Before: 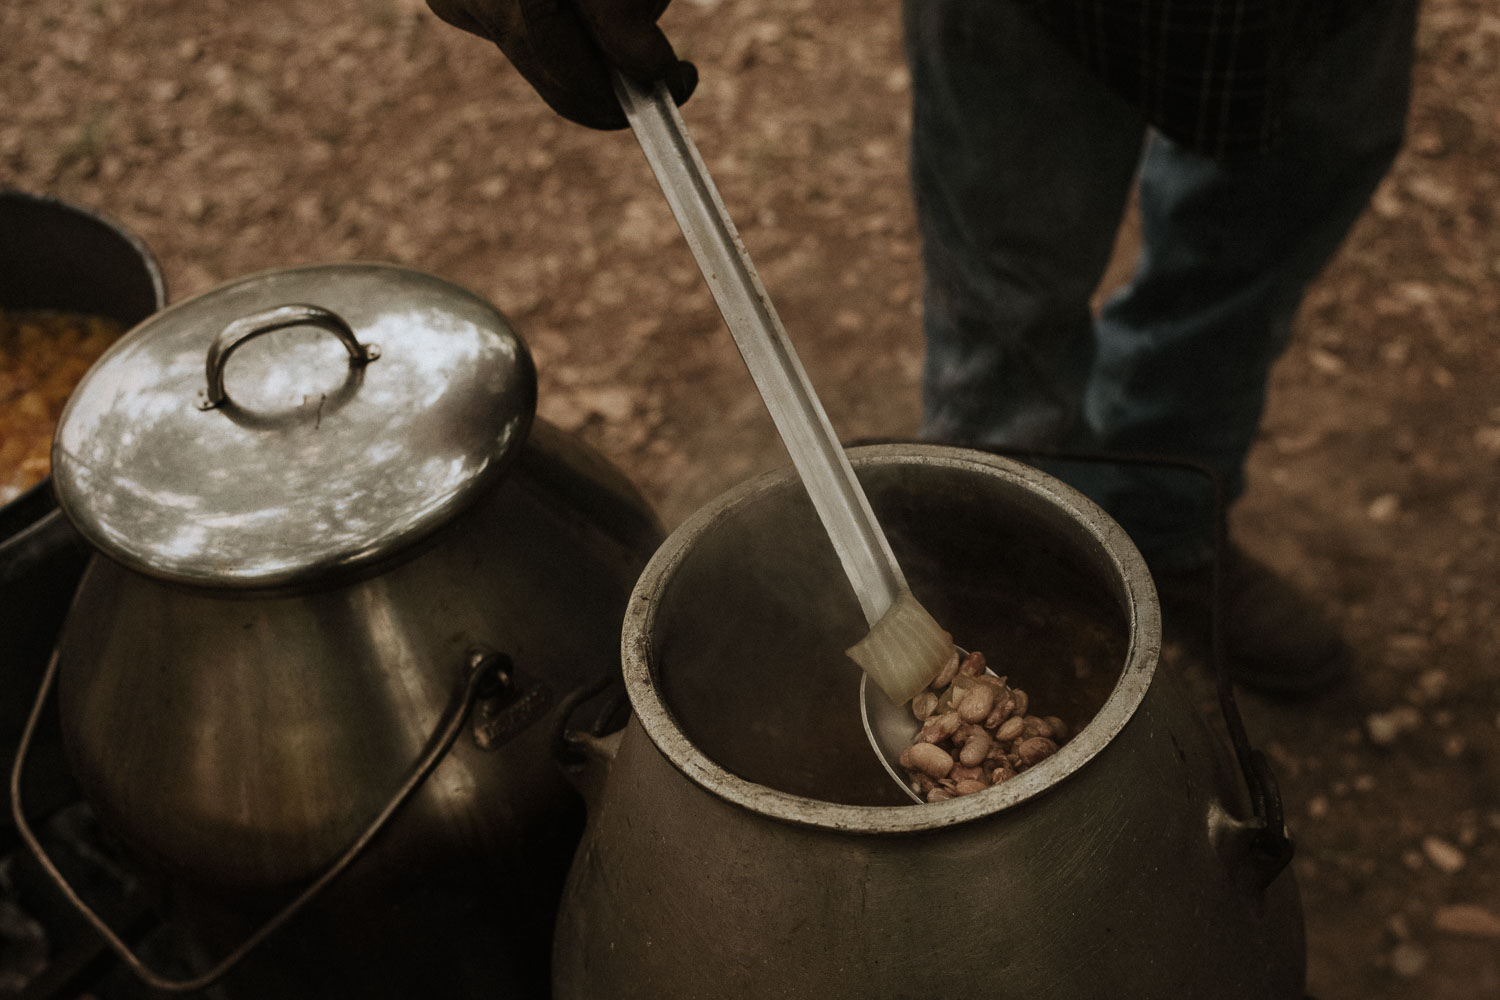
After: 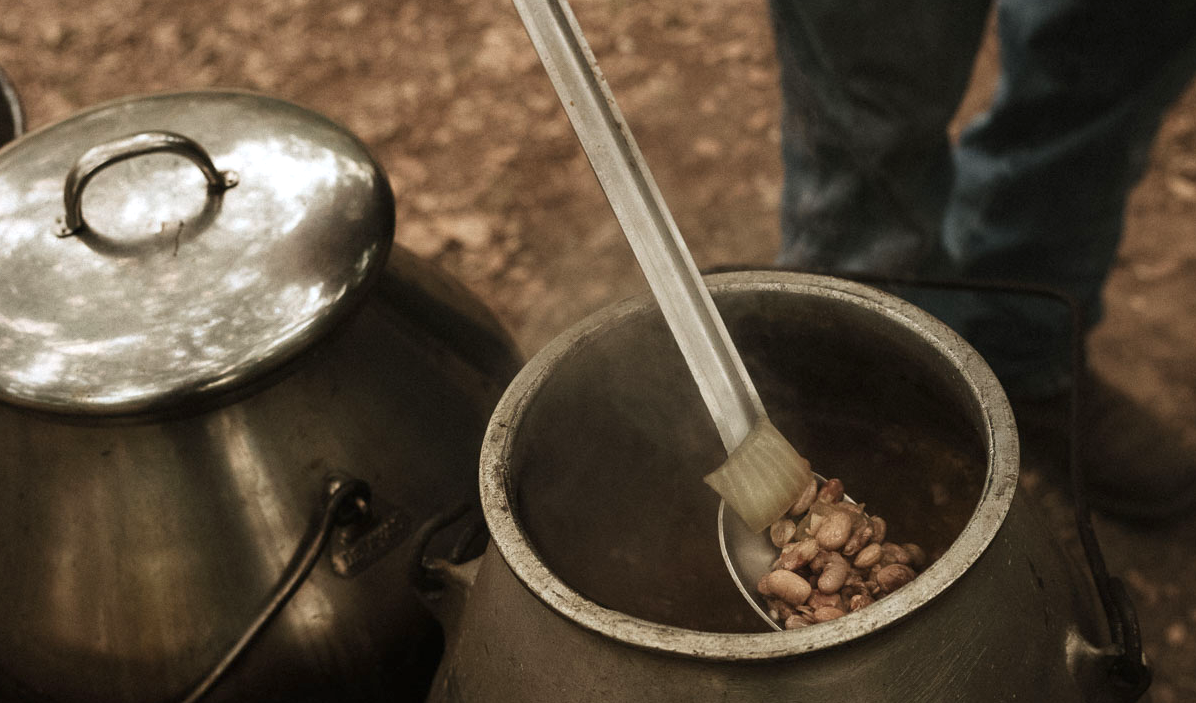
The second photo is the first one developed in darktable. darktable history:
exposure: exposure 0.605 EV, compensate exposure bias true, compensate highlight preservation false
crop: left 9.506%, top 17.338%, right 10.708%, bottom 12.332%
